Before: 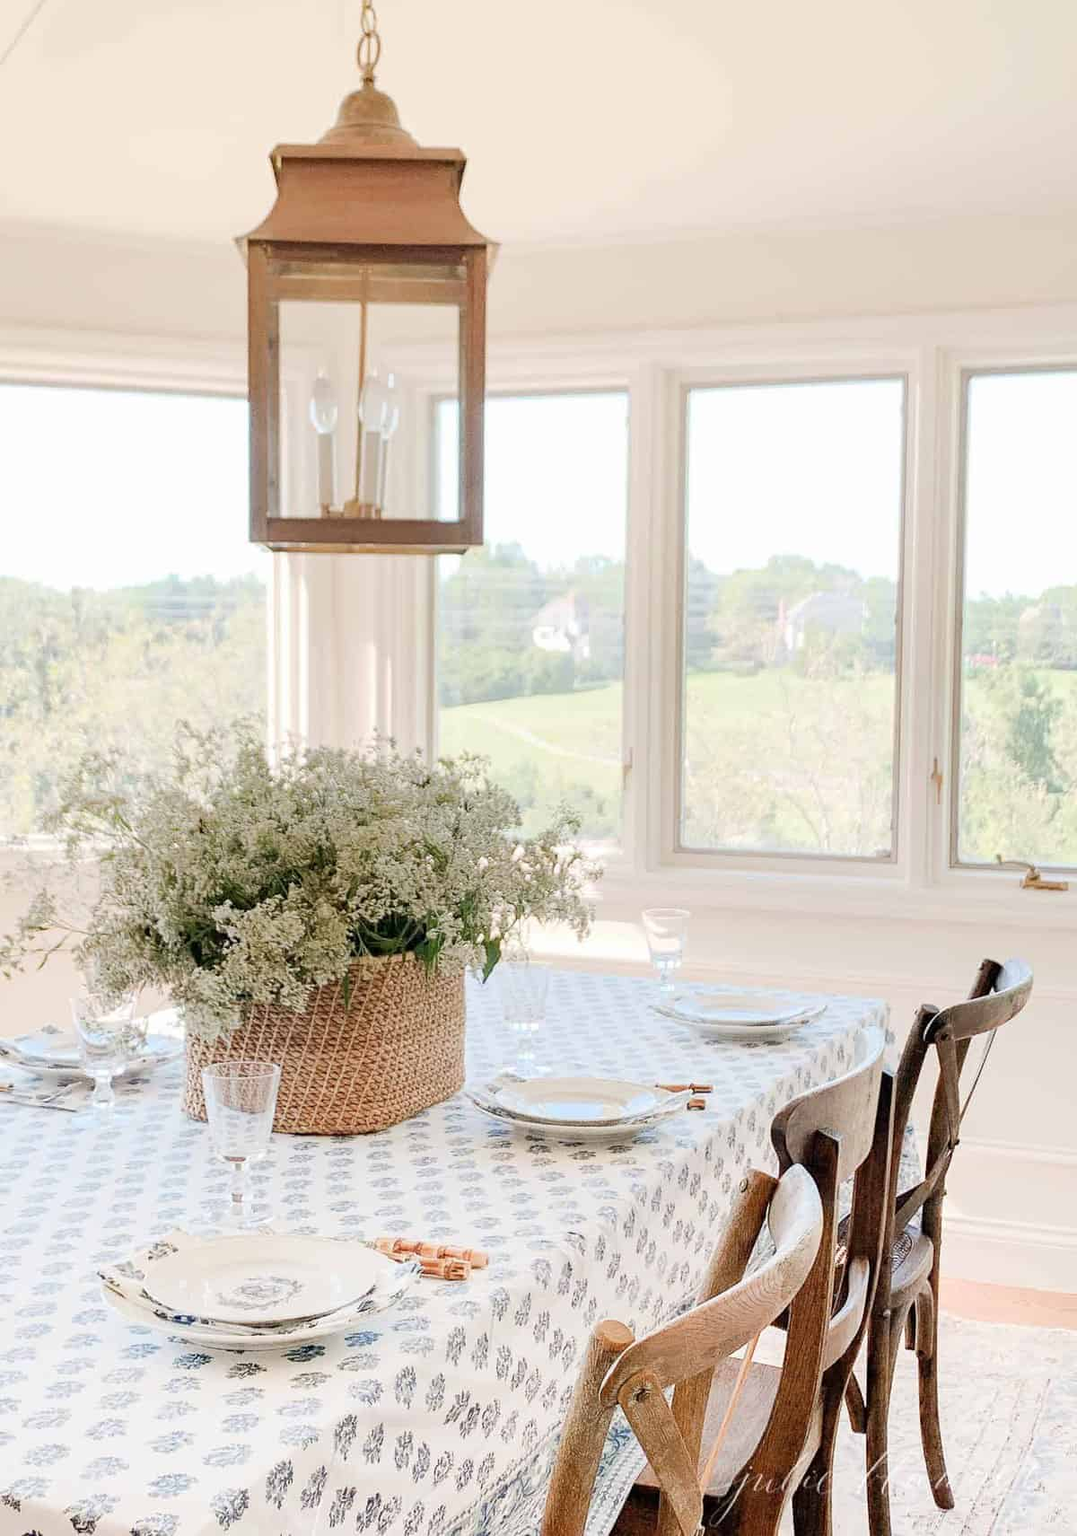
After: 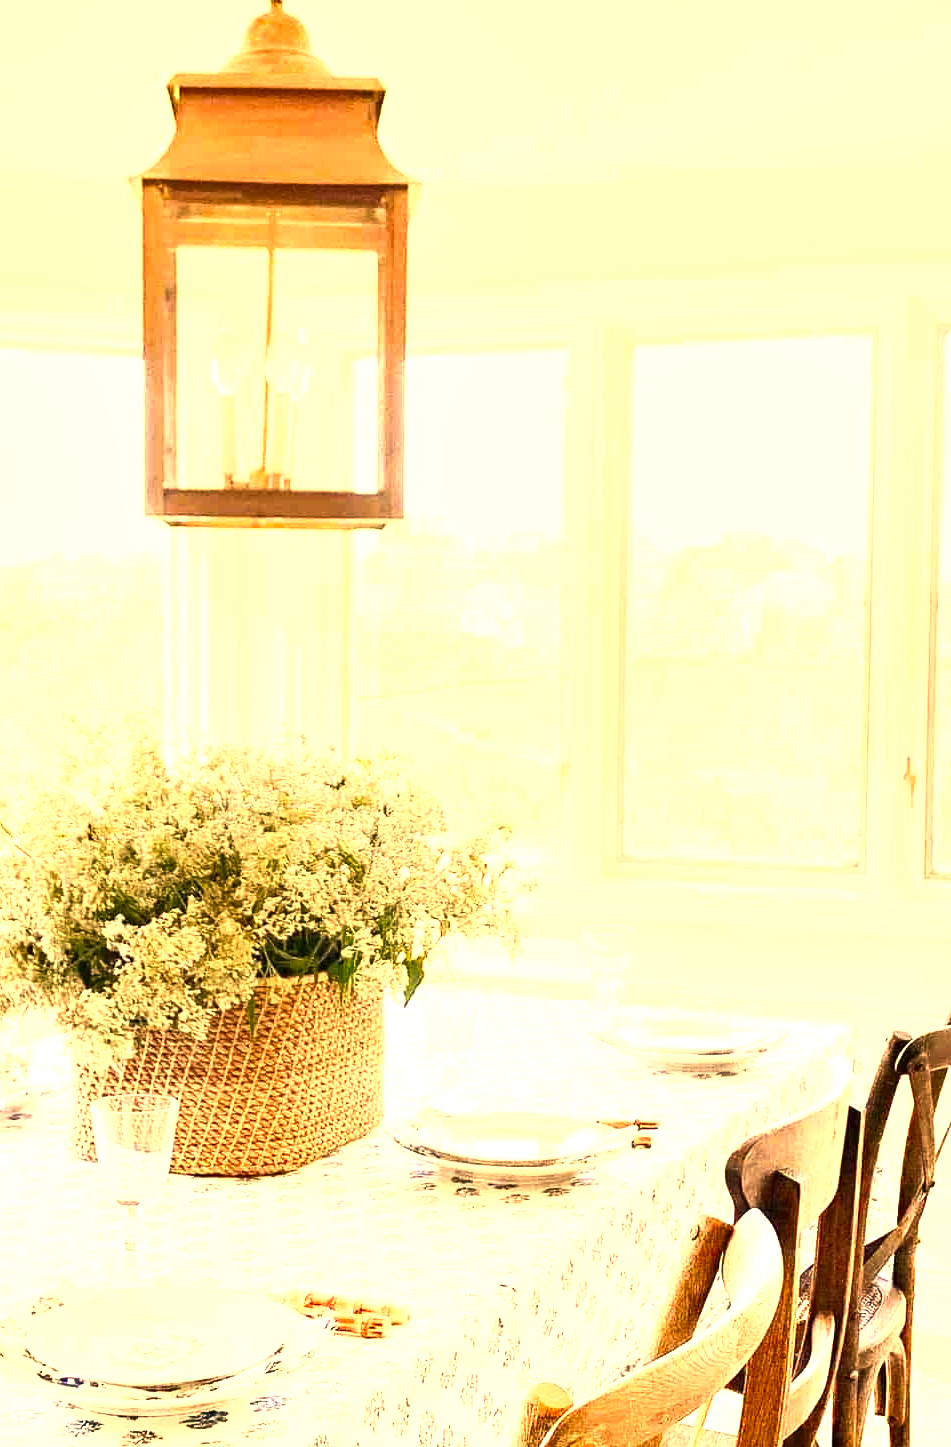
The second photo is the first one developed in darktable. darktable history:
color correction: highlights a* 18.12, highlights b* 35.05, shadows a* 1.39, shadows b* 5.93, saturation 1.03
shadows and highlights: shadows 37.51, highlights -26.65, soften with gaussian
crop: left 11.18%, top 5.197%, right 9.552%, bottom 10.185%
exposure: black level correction 0, exposure 1.472 EV, compensate highlight preservation false
